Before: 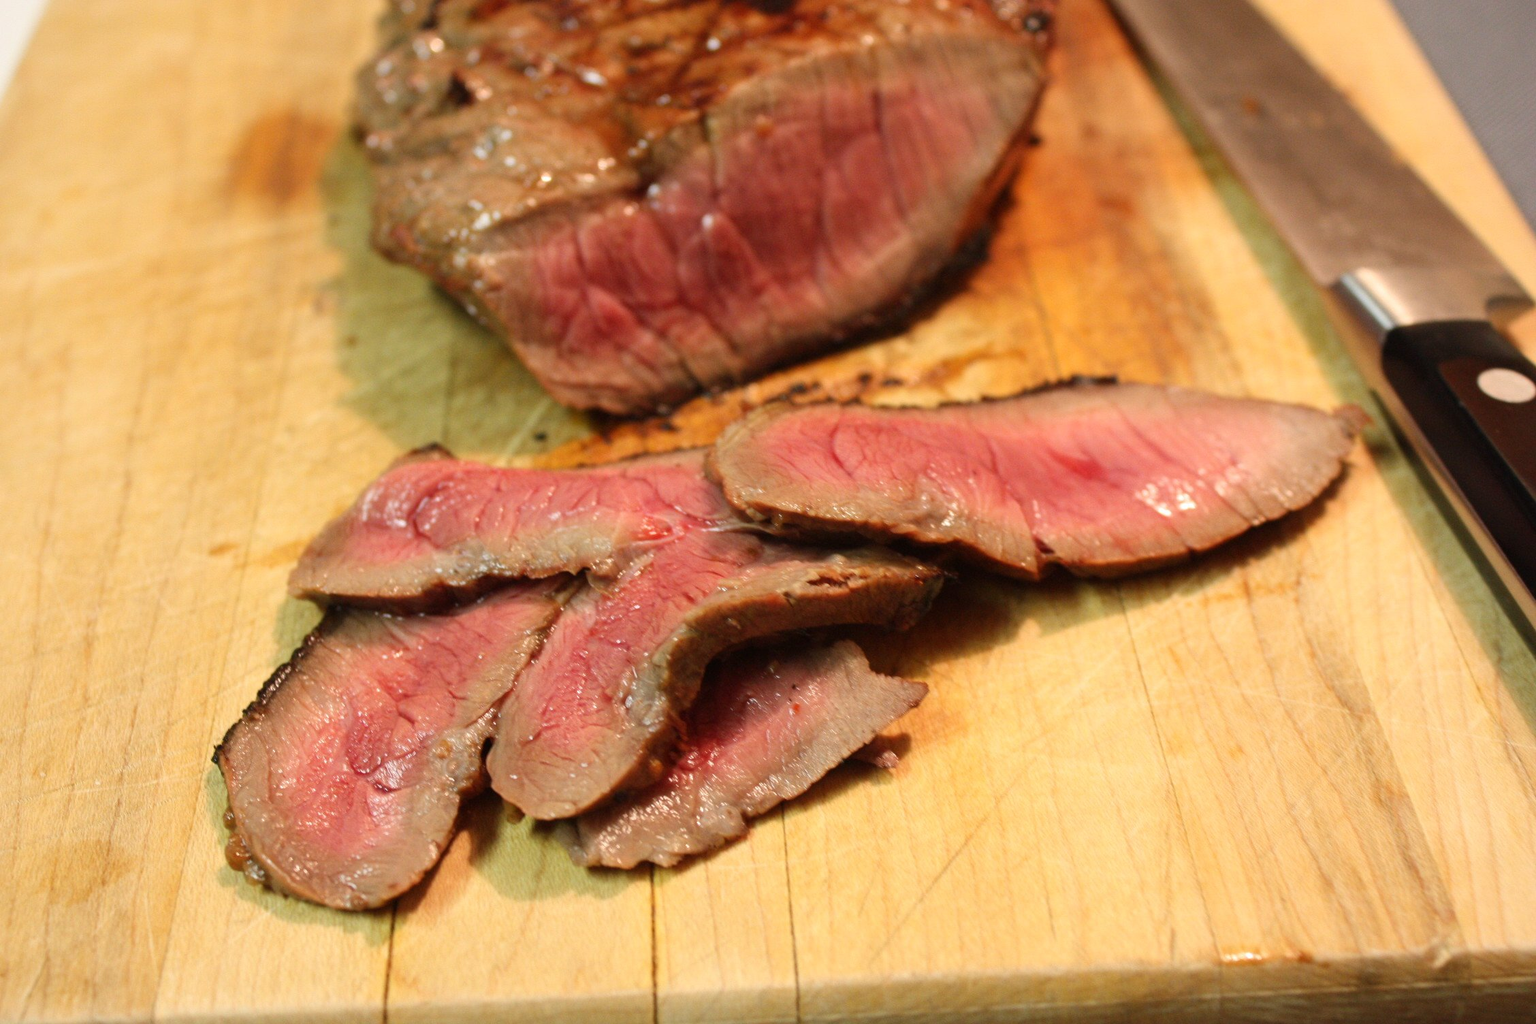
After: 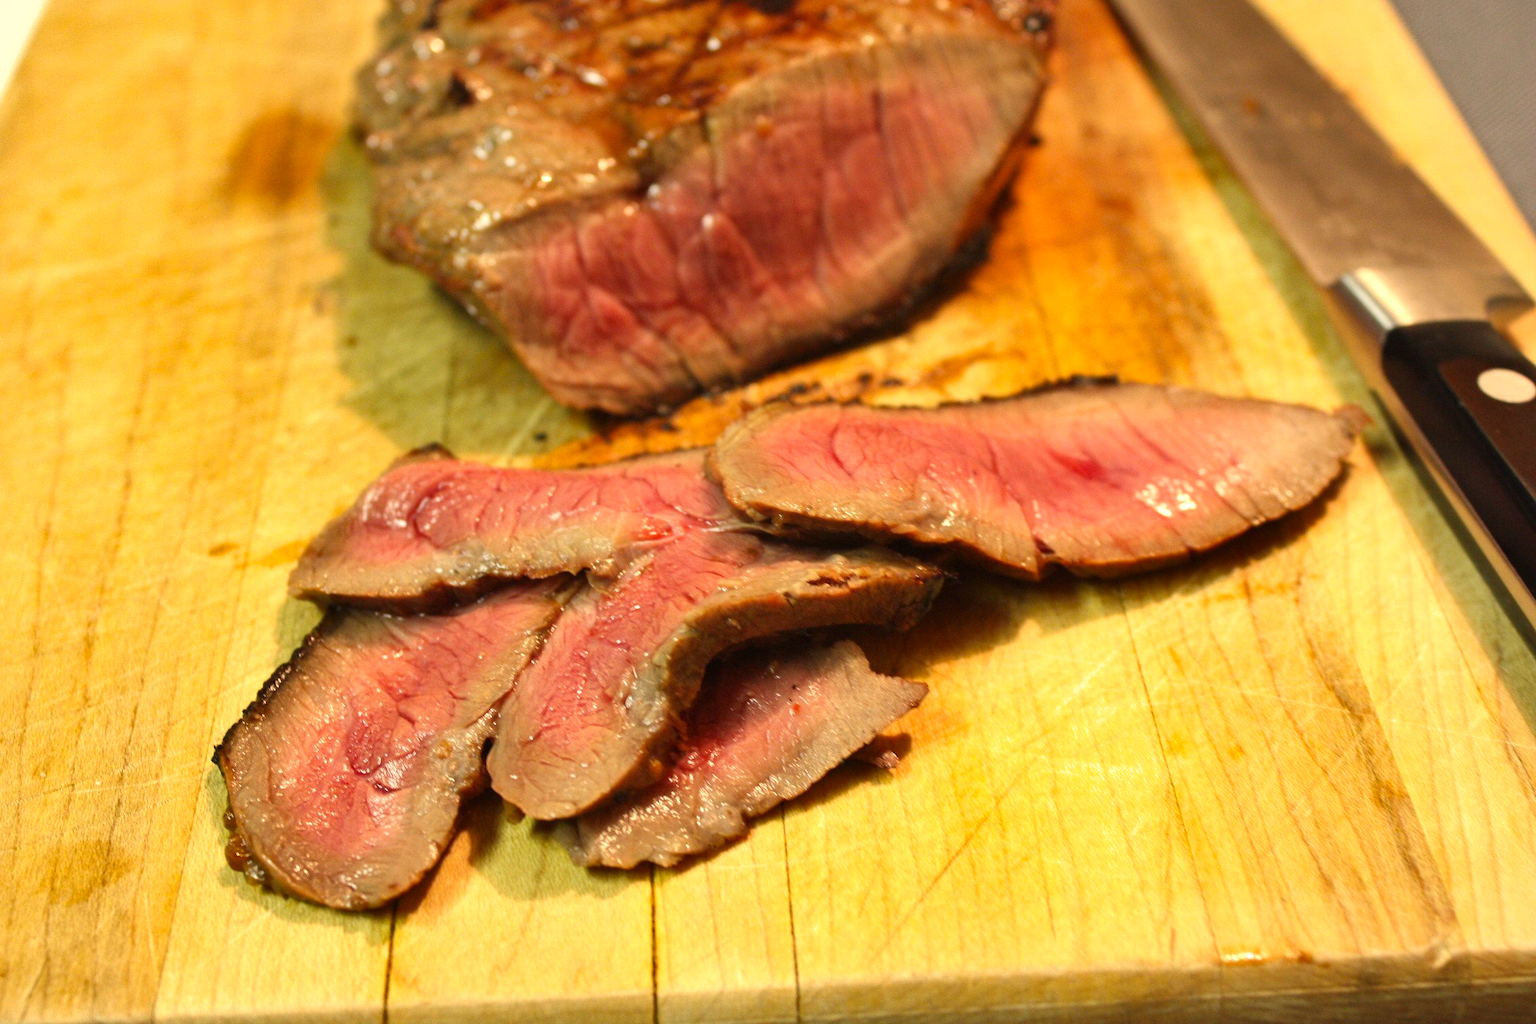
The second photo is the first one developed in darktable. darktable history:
exposure: exposure 0.358 EV, compensate highlight preservation false
color correction: highlights a* 1.49, highlights b* 17.39
shadows and highlights: low approximation 0.01, soften with gaussian
